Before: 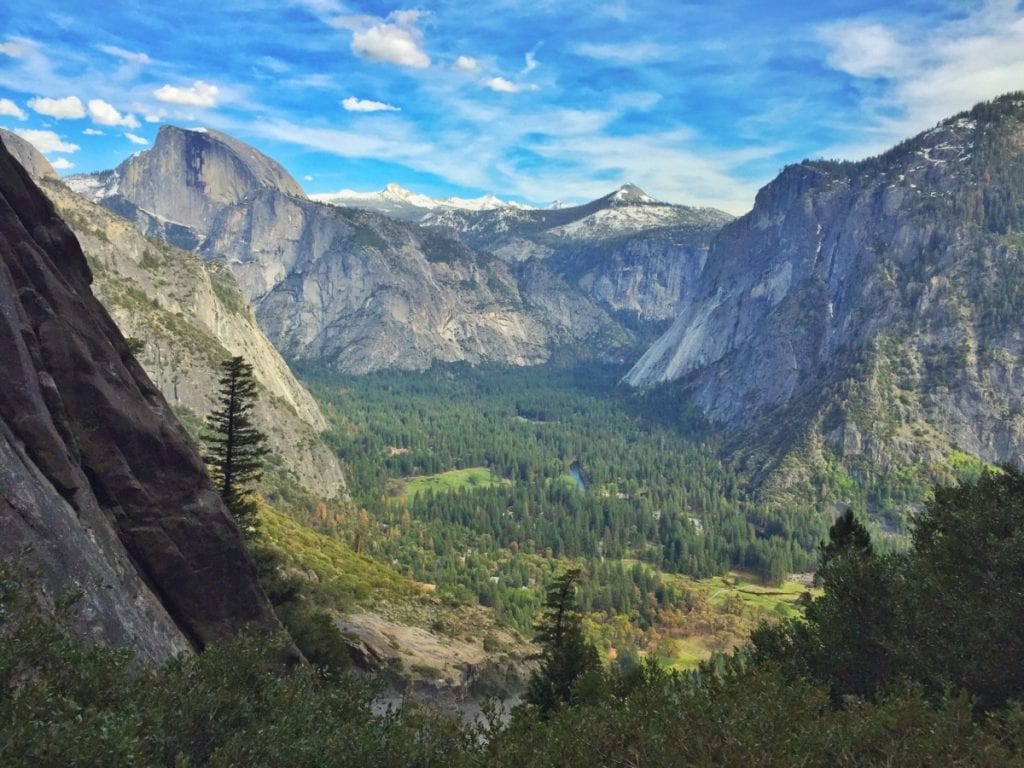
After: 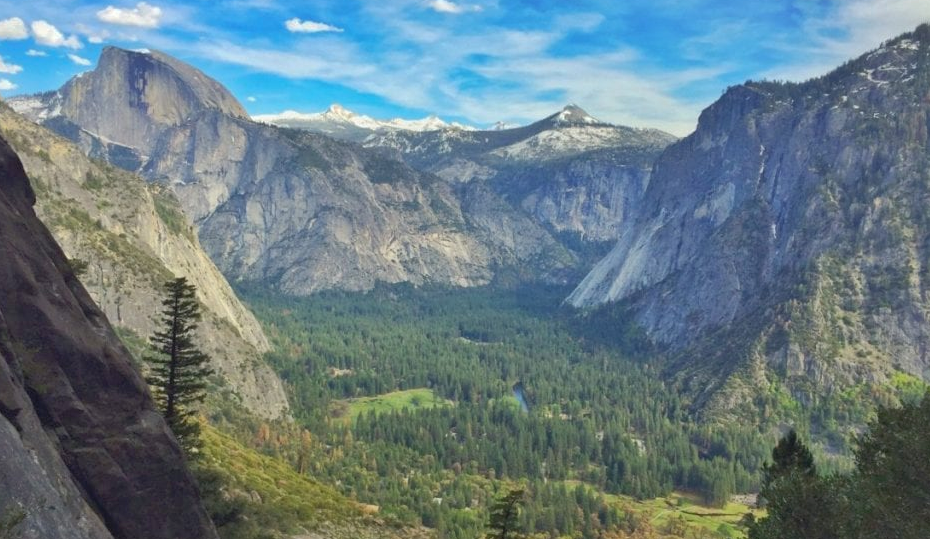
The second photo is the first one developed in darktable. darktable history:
shadows and highlights: on, module defaults
crop: left 5.596%, top 10.314%, right 3.534%, bottom 19.395%
